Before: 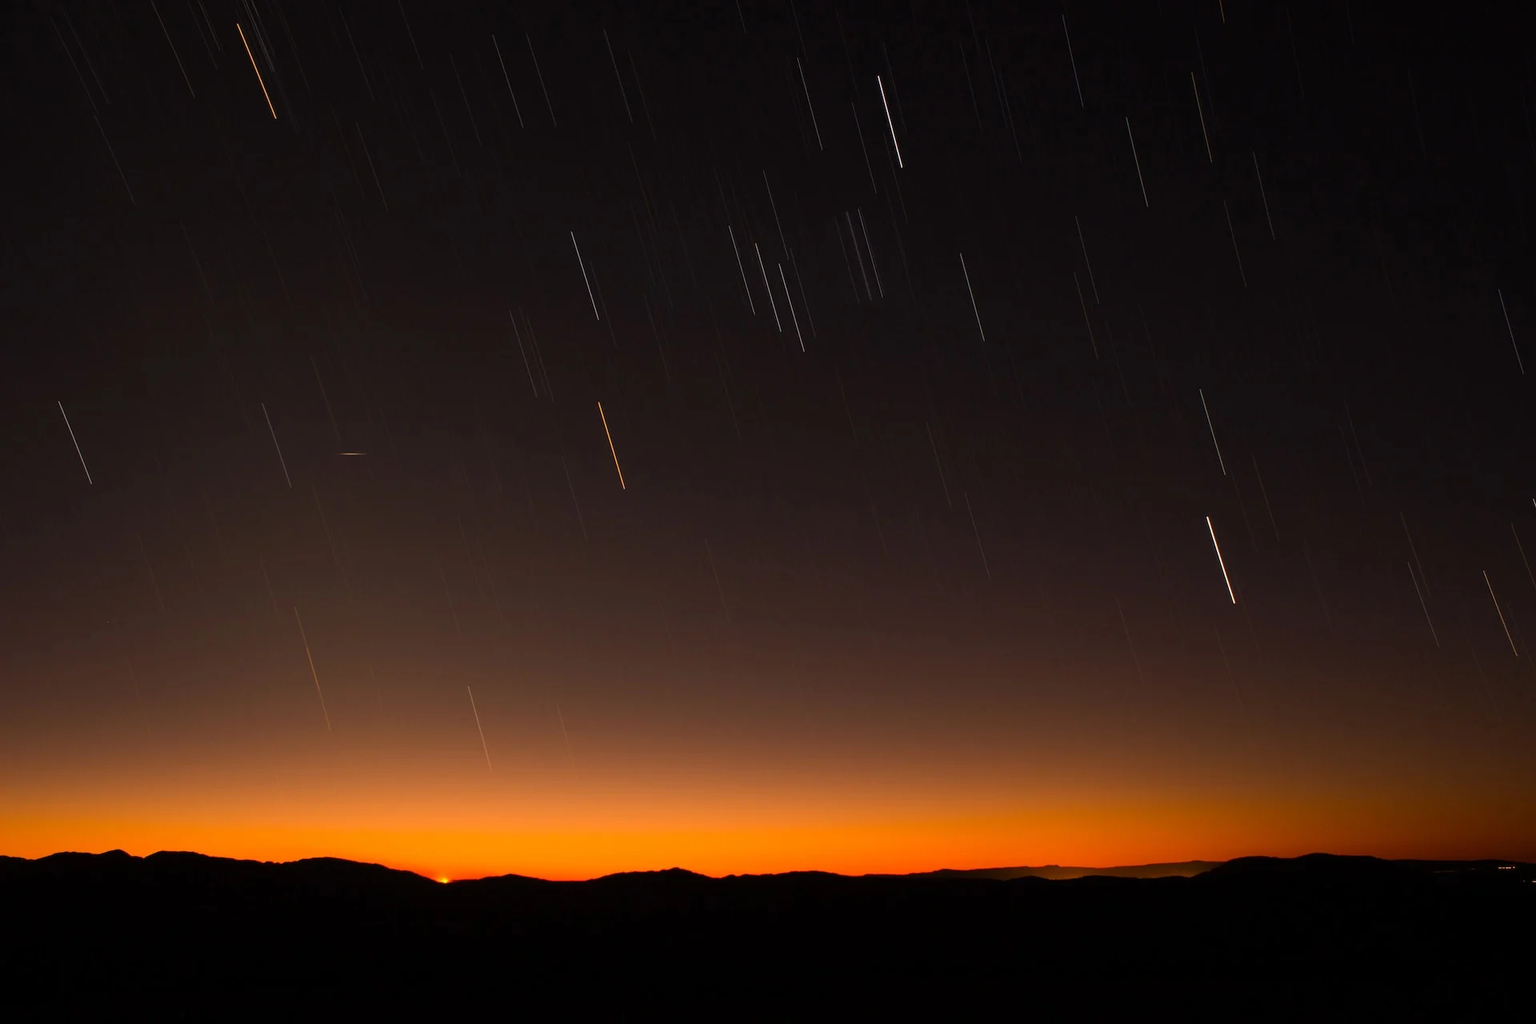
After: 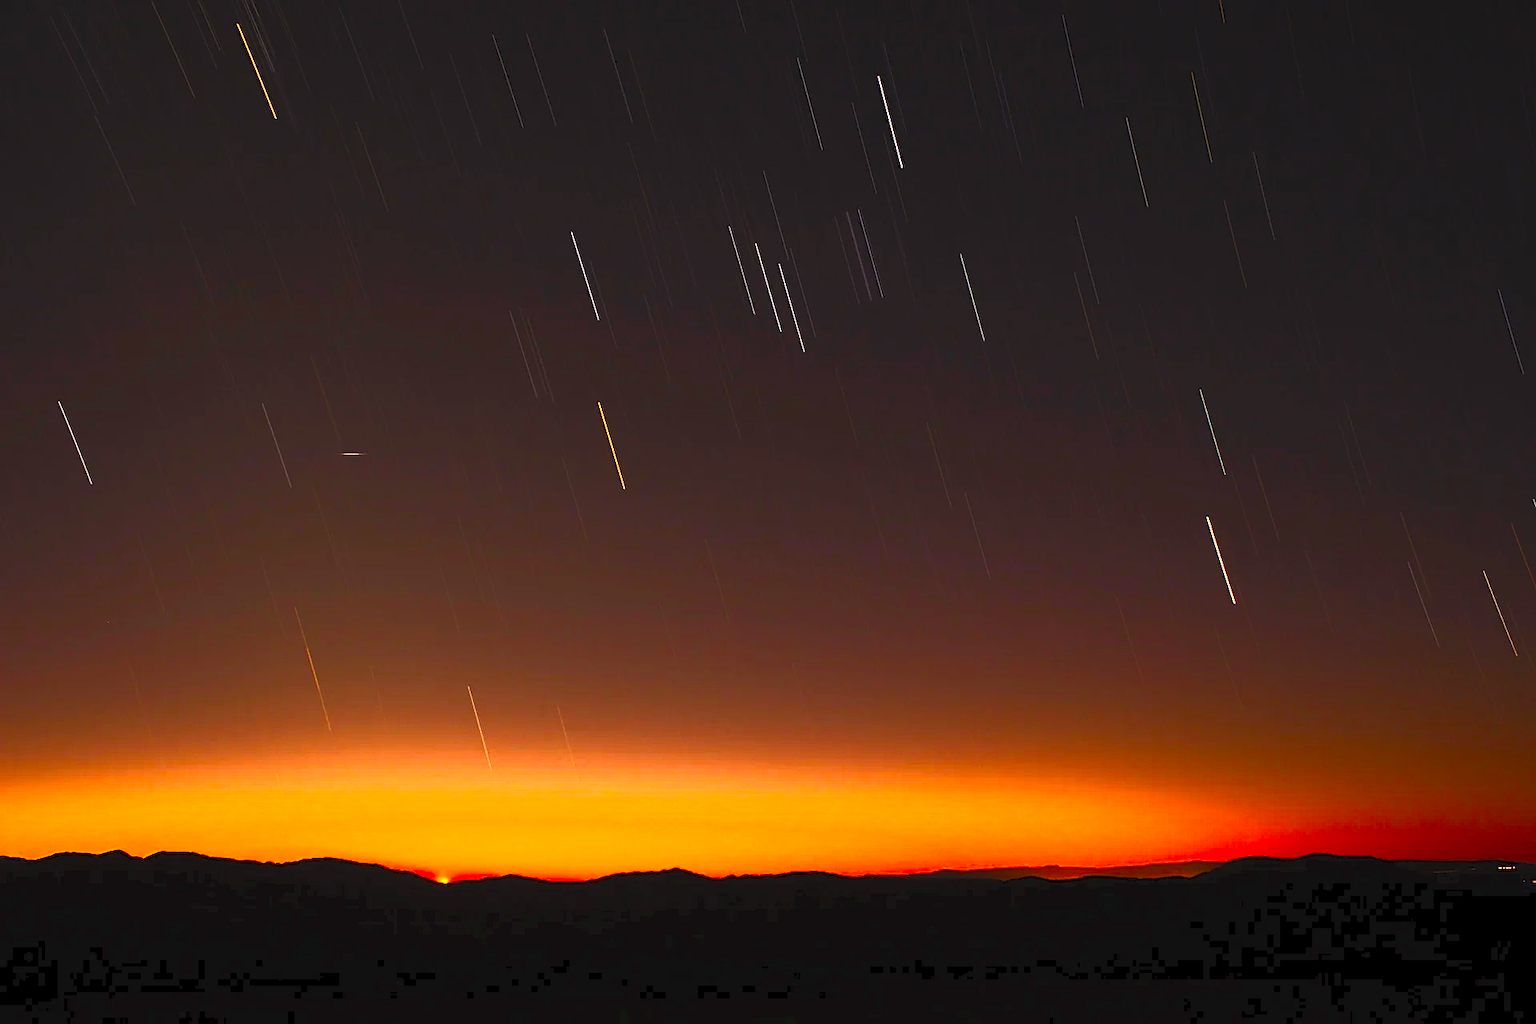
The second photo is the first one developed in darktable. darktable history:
sharpen: on, module defaults
contrast brightness saturation: contrast 0.999, brightness 0.993, saturation 0.999
